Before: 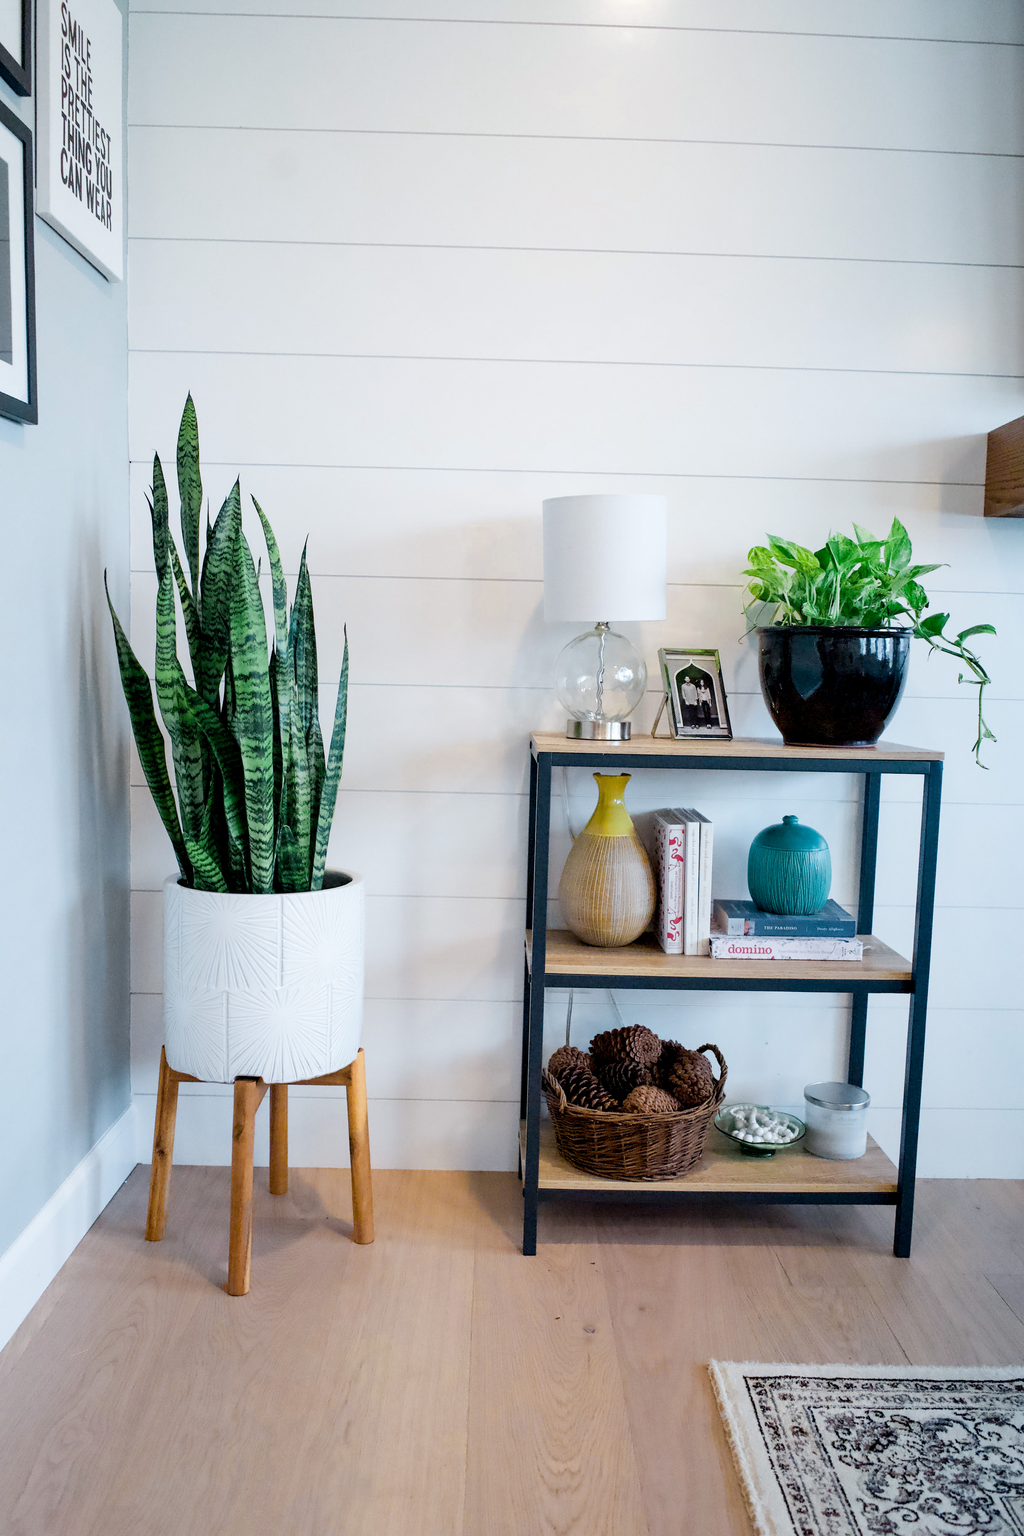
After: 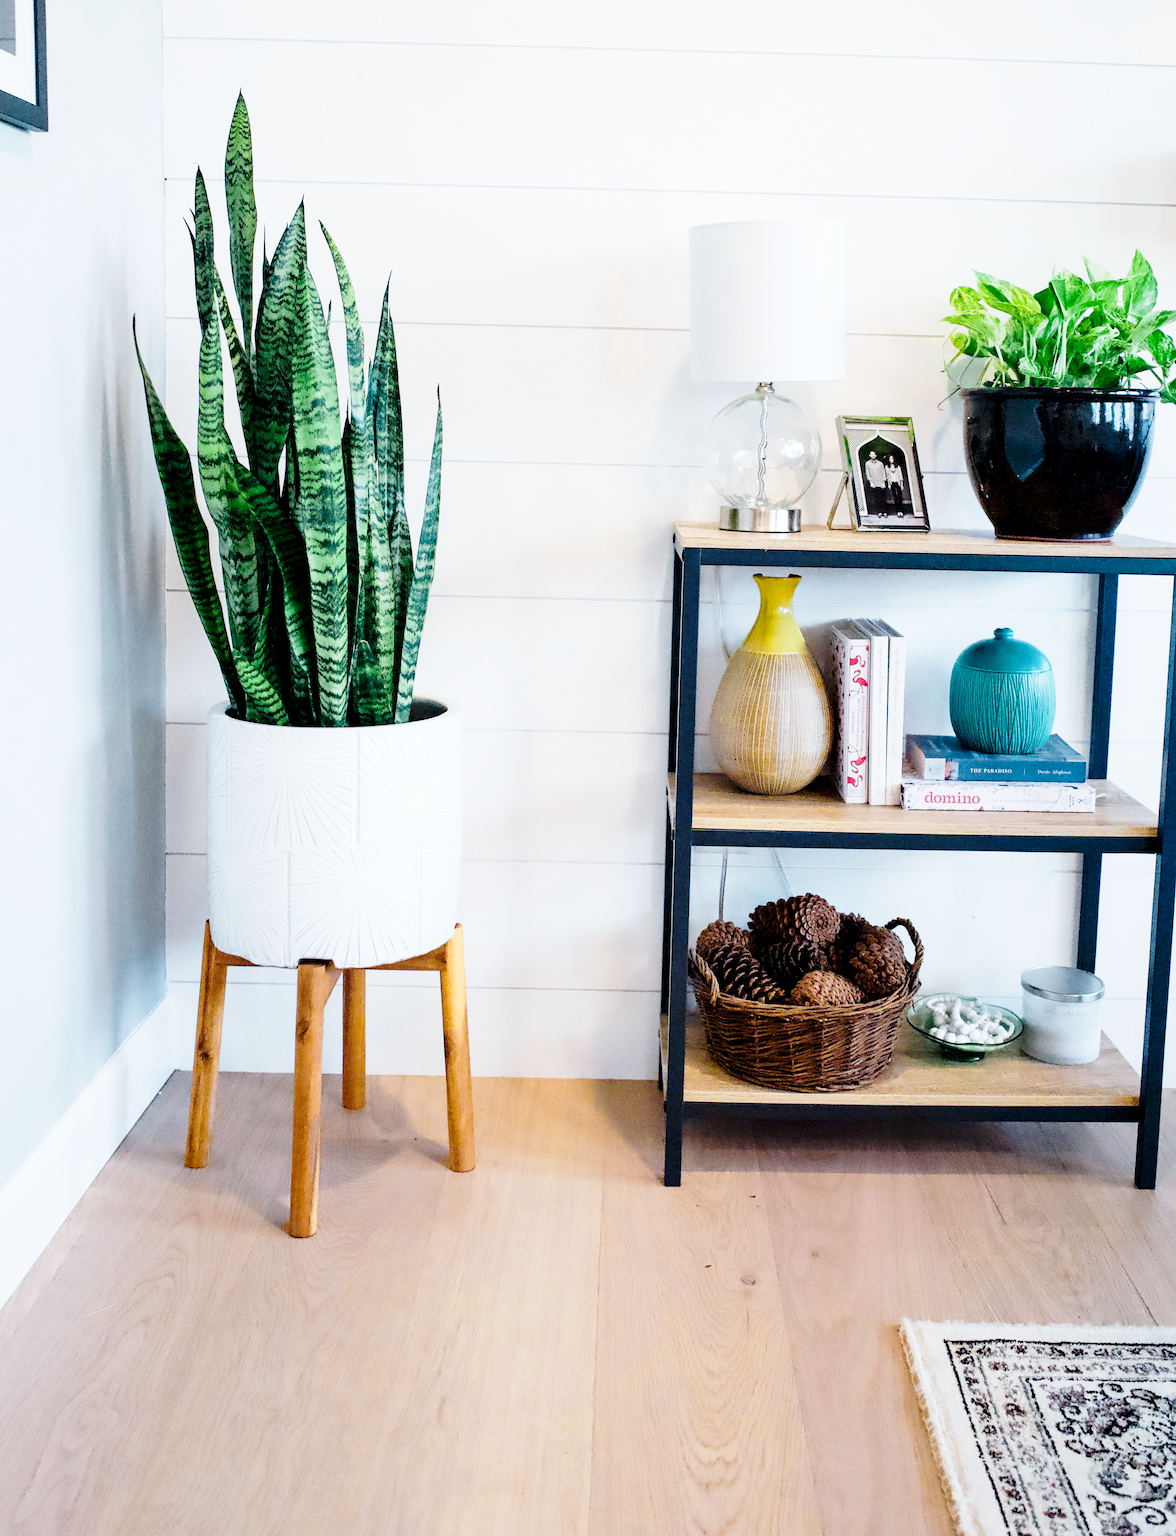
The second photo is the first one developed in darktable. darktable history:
crop: top 20.916%, right 9.437%, bottom 0.316%
base curve: curves: ch0 [(0, 0) (0.028, 0.03) (0.121, 0.232) (0.46, 0.748) (0.859, 0.968) (1, 1)], preserve colors none
